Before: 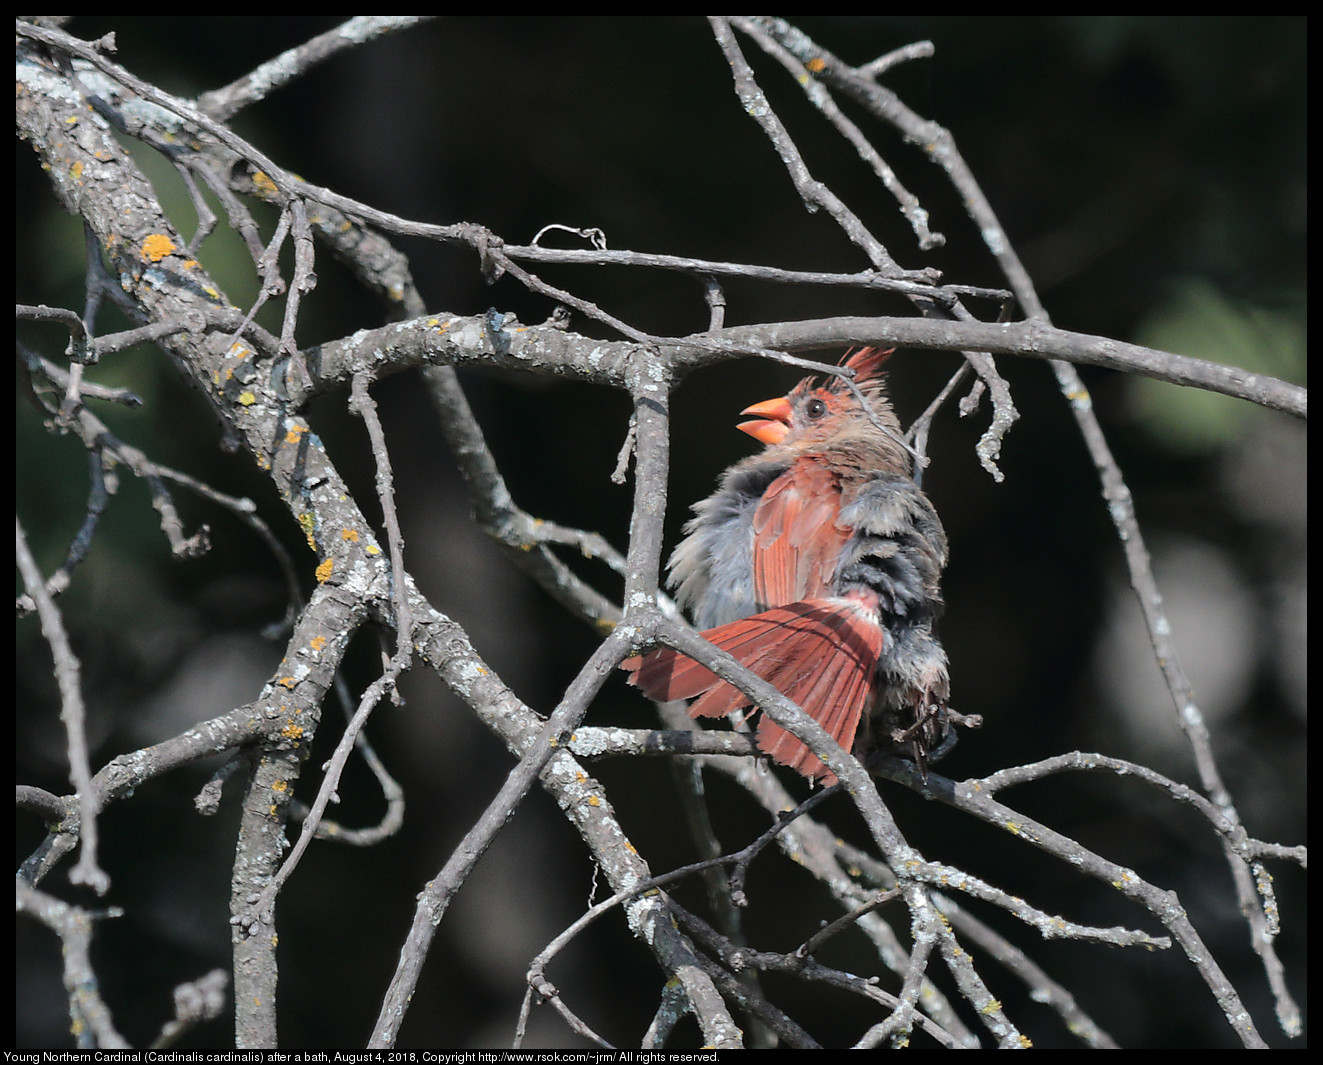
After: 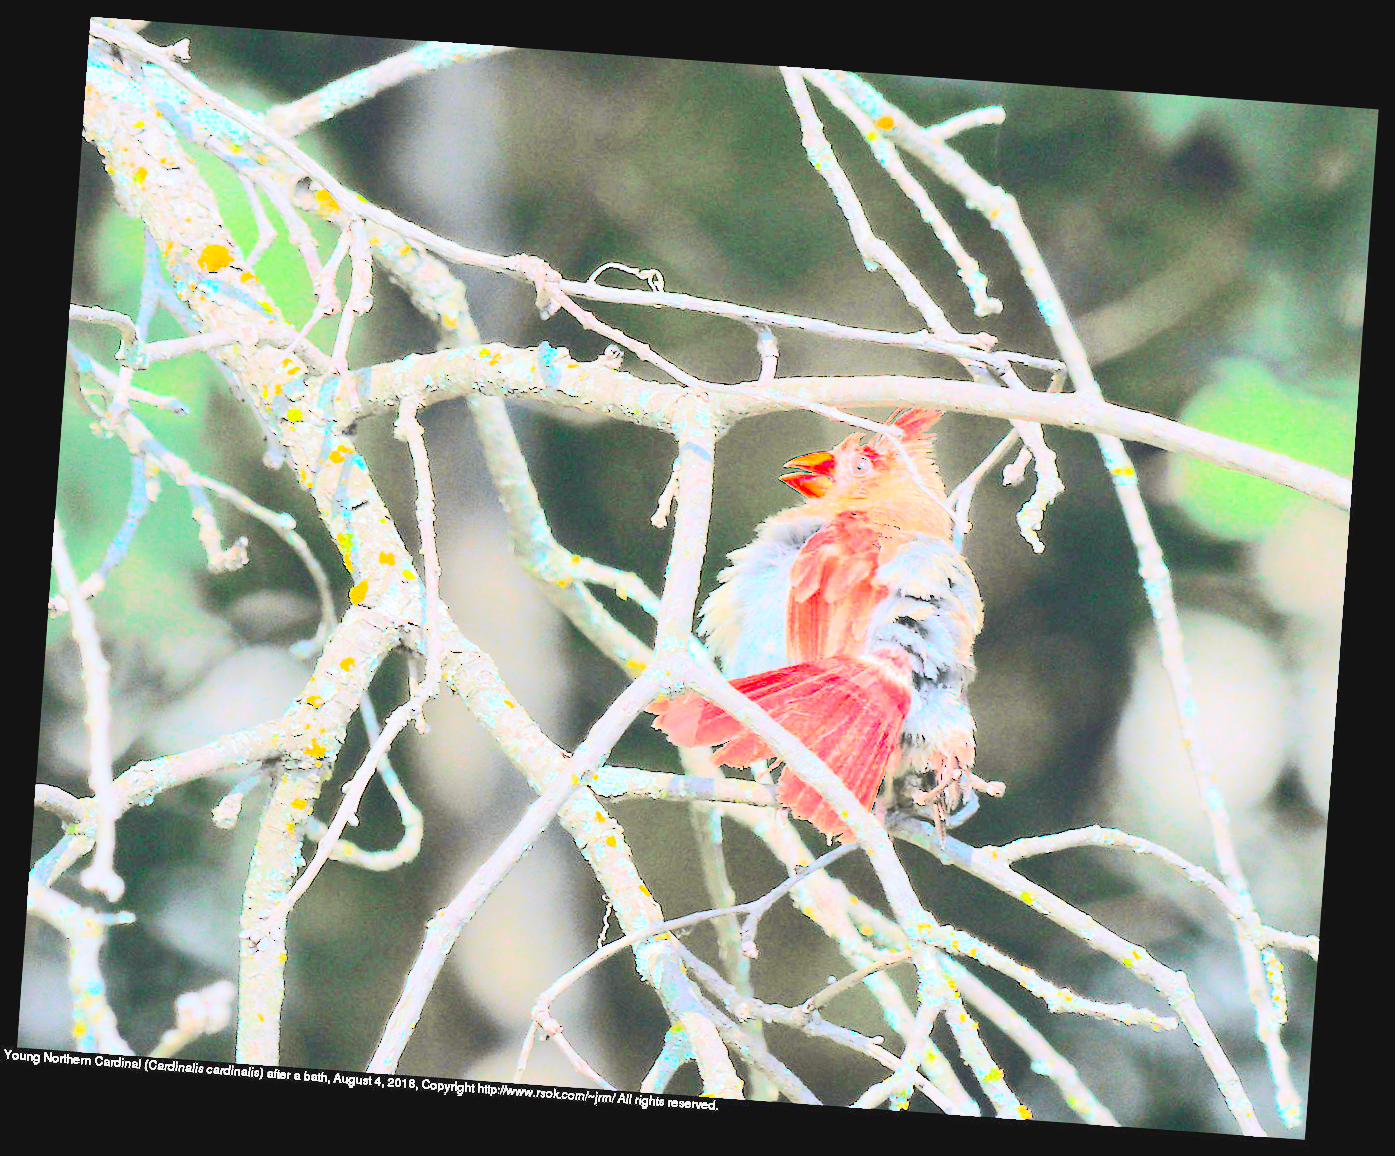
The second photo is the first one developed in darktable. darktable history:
global tonemap: drago (0.7, 100)
tone curve: curves: ch0 [(0, 0.018) (0.061, 0.041) (0.205, 0.191) (0.289, 0.292) (0.39, 0.424) (0.493, 0.551) (0.666, 0.743) (0.795, 0.841) (1, 0.998)]; ch1 [(0, 0) (0.385, 0.343) (0.439, 0.415) (0.494, 0.498) (0.501, 0.501) (0.51, 0.509) (0.548, 0.563) (0.586, 0.61) (0.684, 0.658) (0.783, 0.804) (1, 1)]; ch2 [(0, 0) (0.304, 0.31) (0.403, 0.399) (0.441, 0.428) (0.47, 0.469) (0.498, 0.496) (0.524, 0.538) (0.566, 0.579) (0.648, 0.665) (0.697, 0.699) (1, 1)], color space Lab, independent channels, preserve colors none
exposure: black level correction 0, exposure 4 EV, compensate exposure bias true, compensate highlight preservation false
rotate and perspective: rotation 4.1°, automatic cropping off
contrast brightness saturation: contrast 0.4, brightness 0.1, saturation 0.21
